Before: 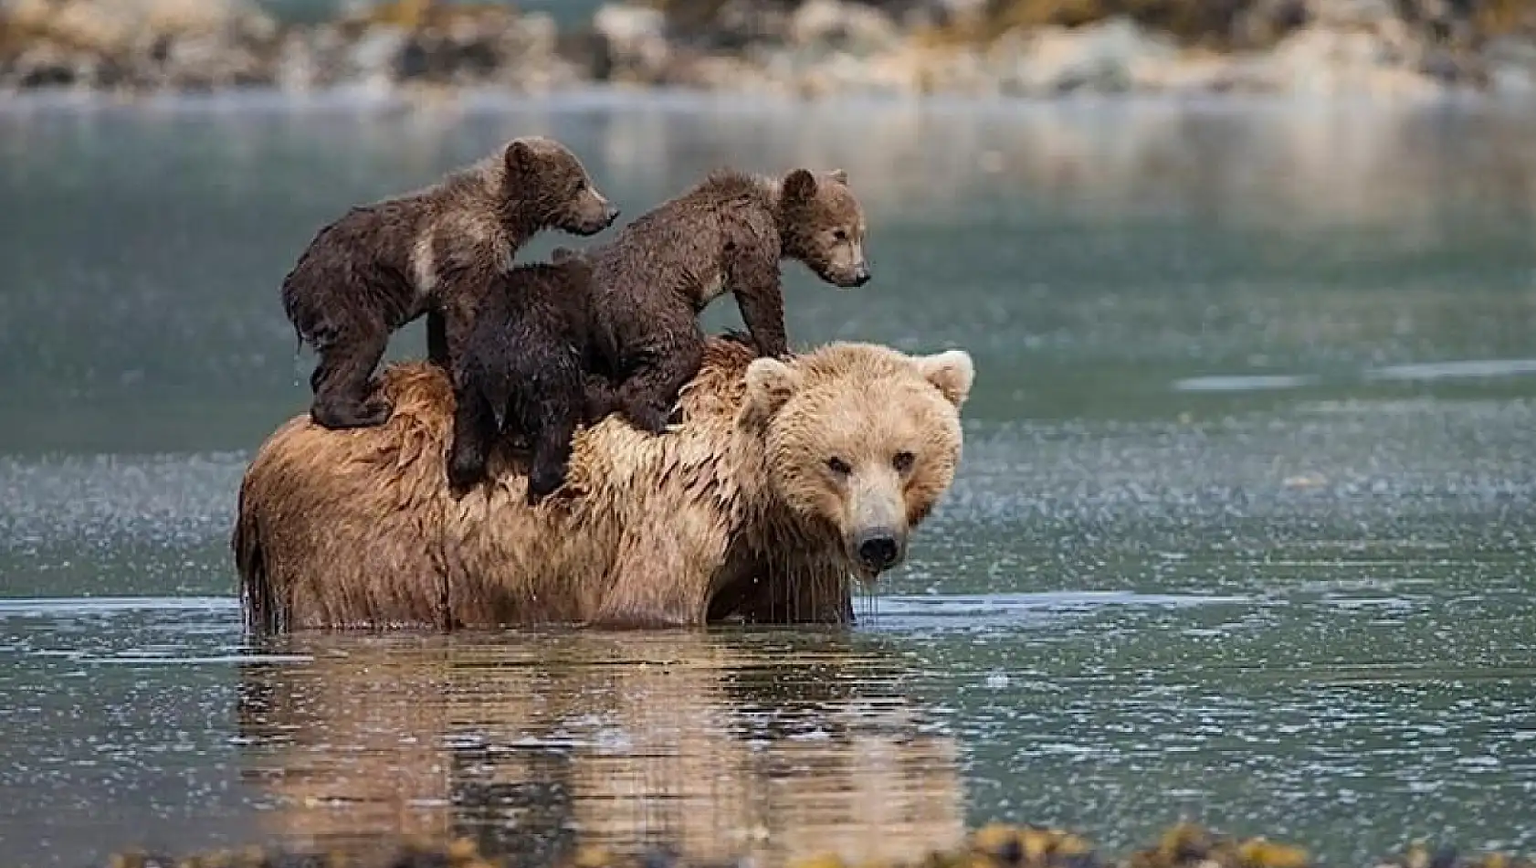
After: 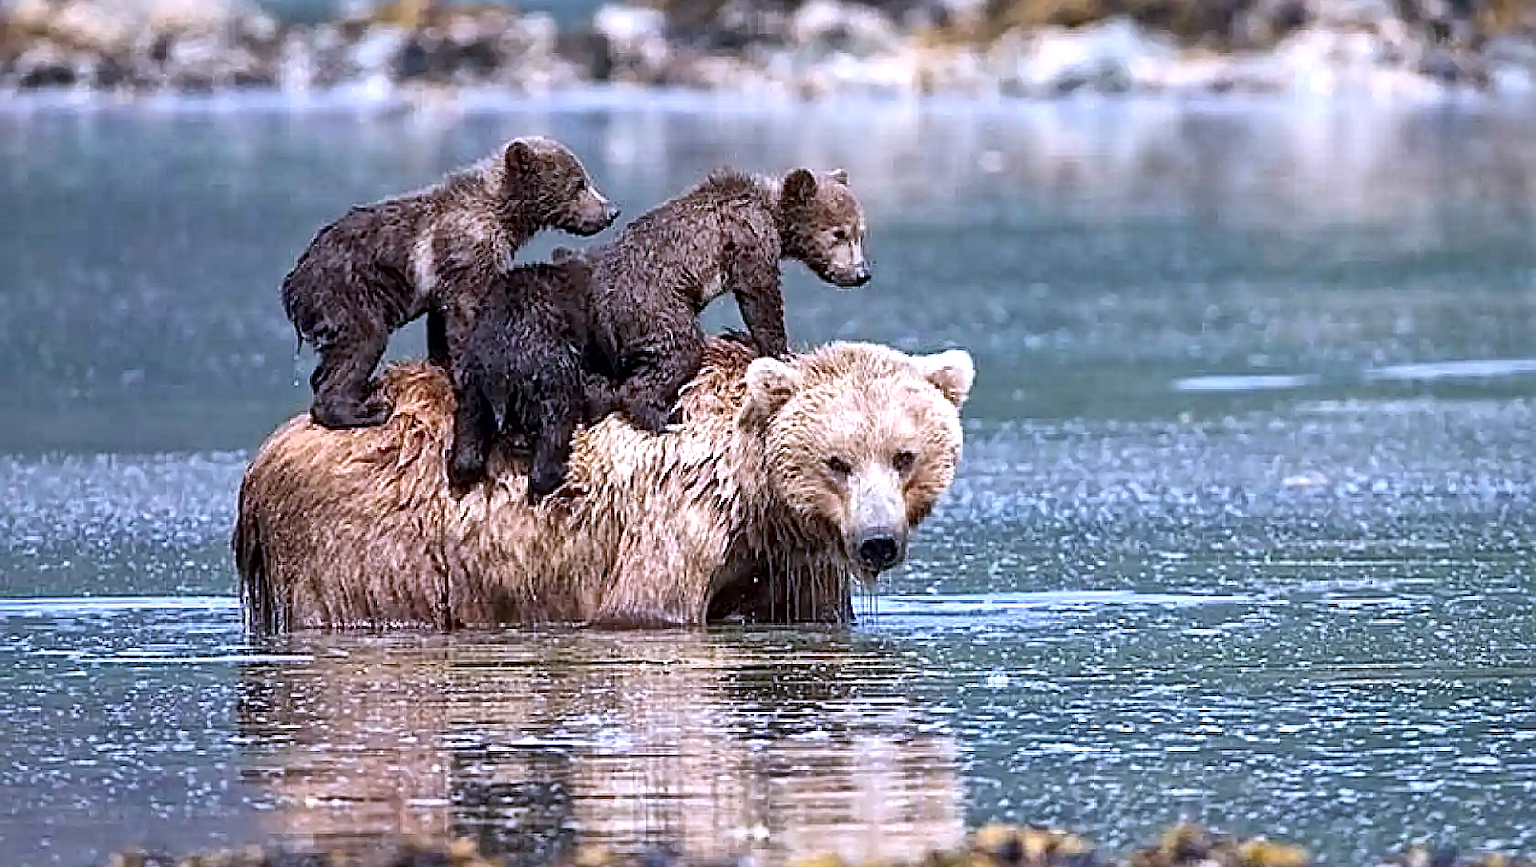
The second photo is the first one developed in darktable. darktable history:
color calibration: illuminant as shot in camera, x 0.379, y 0.396, temperature 4138.76 K
local contrast: mode bilateral grid, contrast 20, coarseness 19, detail 163%, midtone range 0.2
sharpen: on, module defaults
exposure: exposure 0.648 EV, compensate highlight preservation false
